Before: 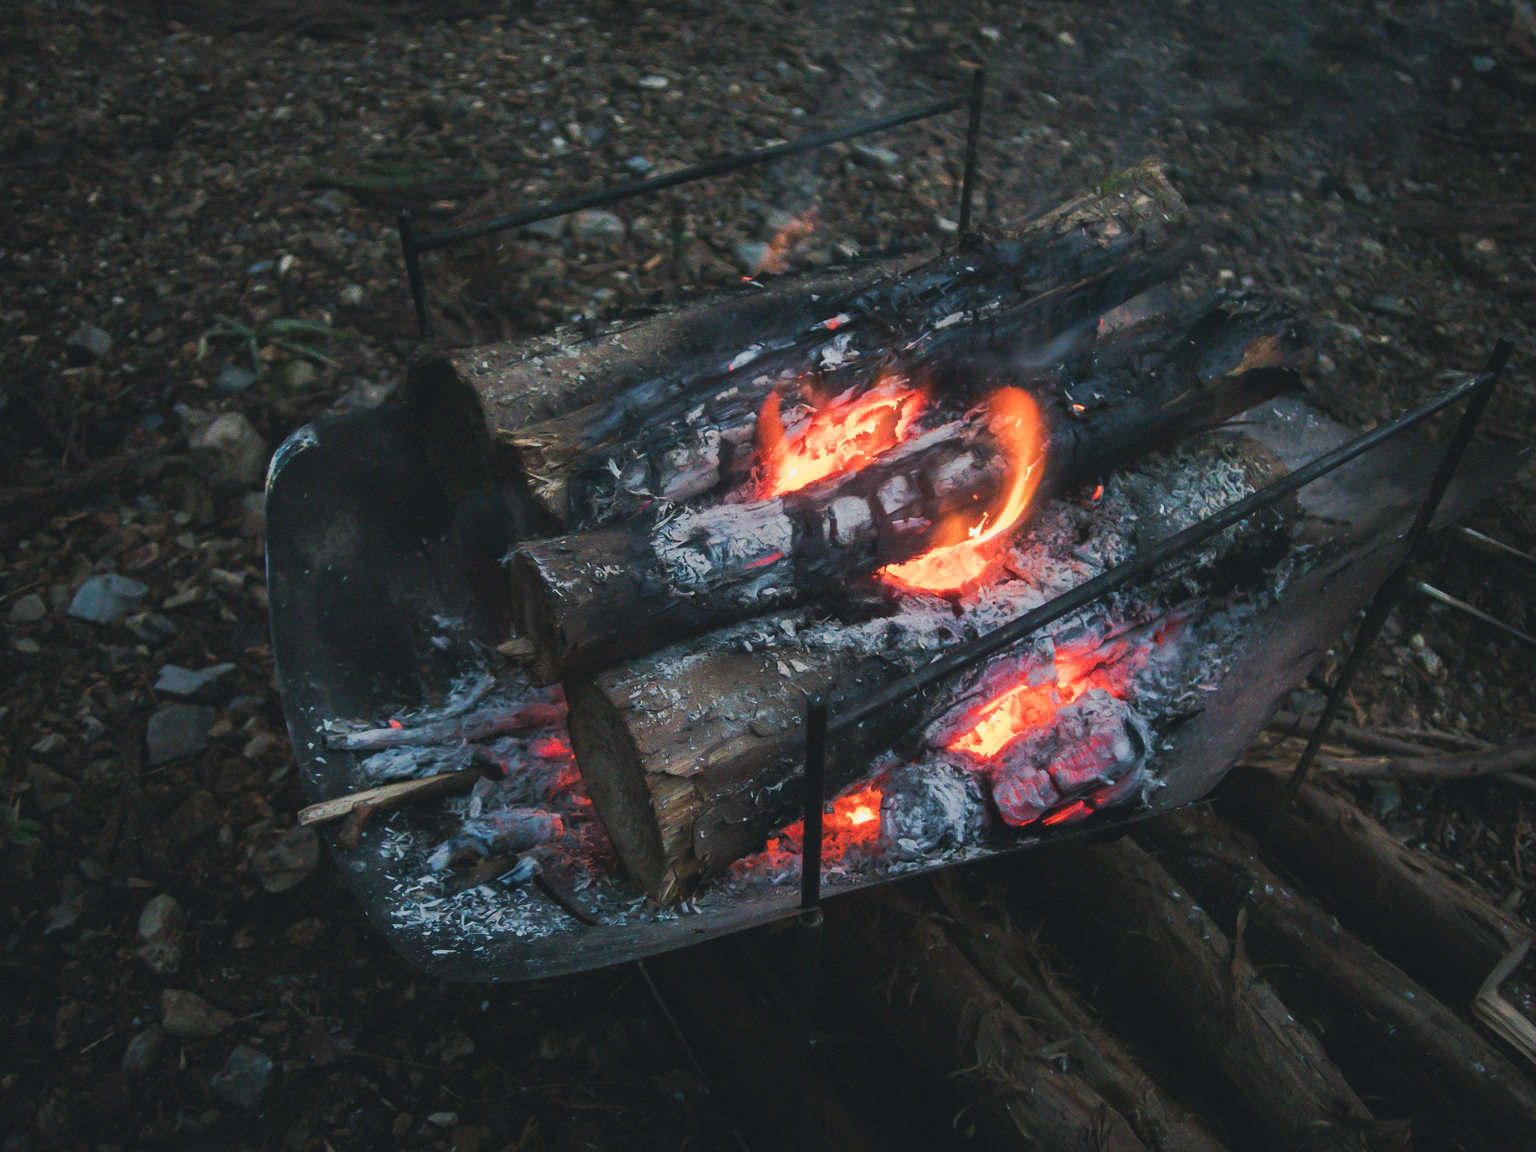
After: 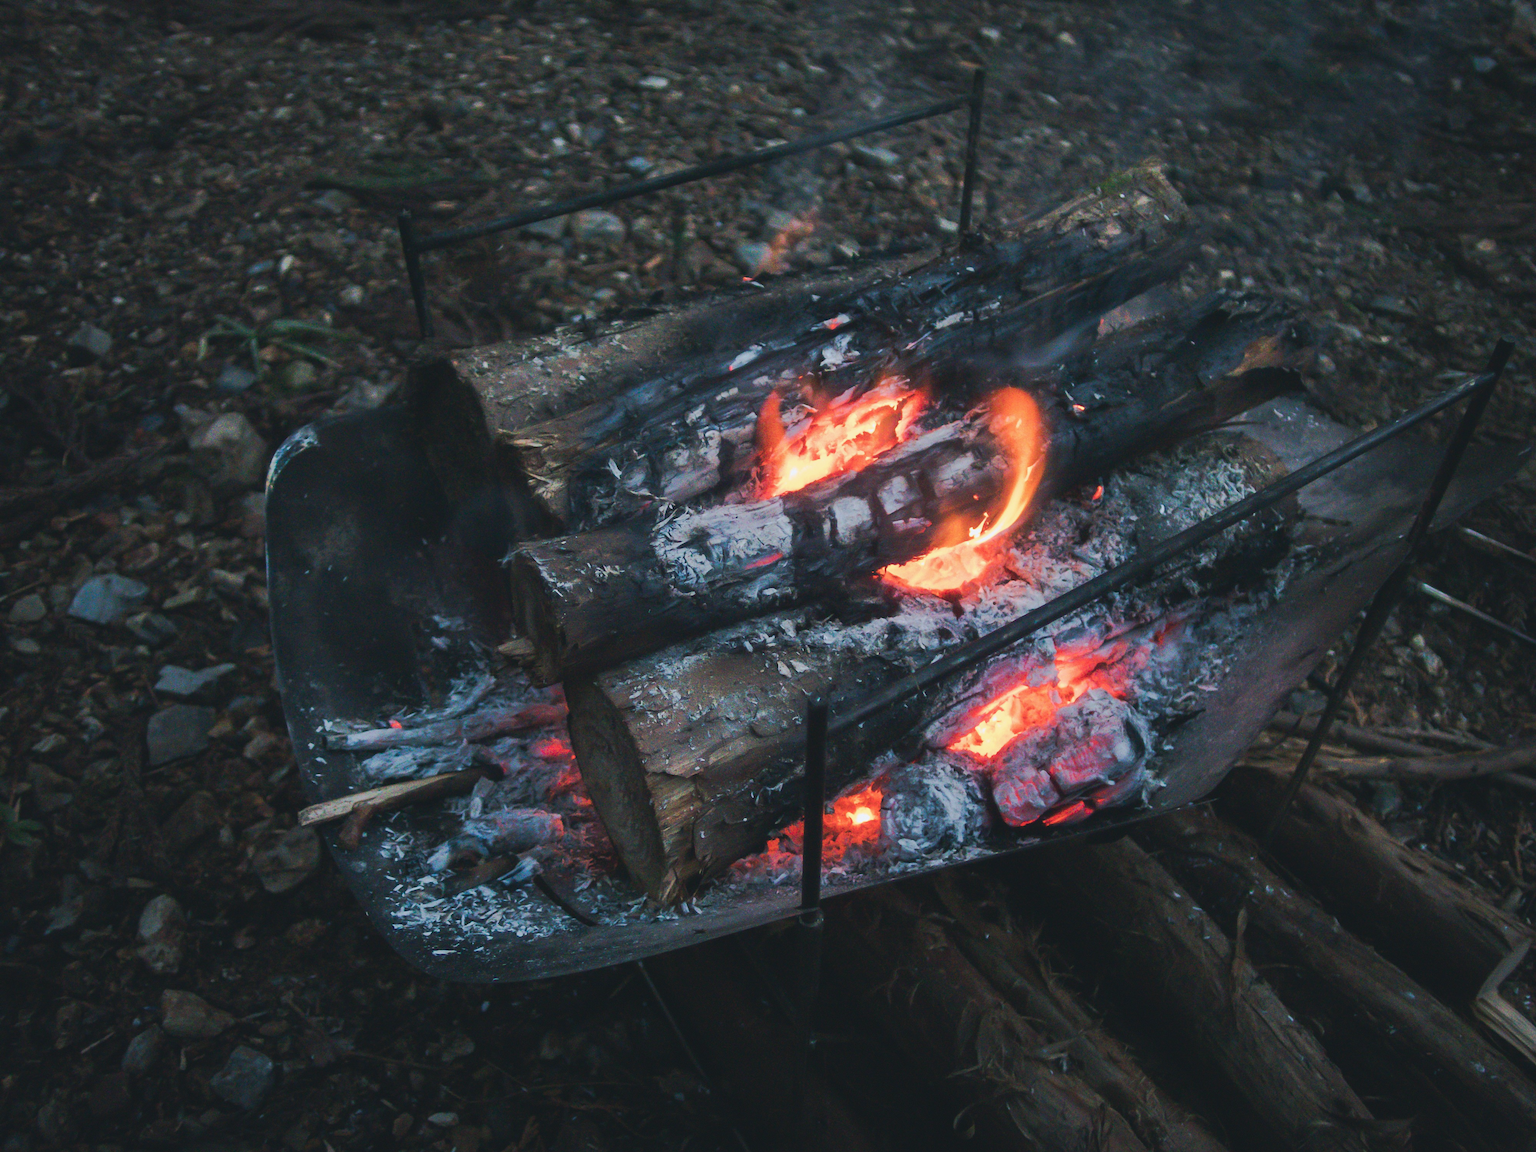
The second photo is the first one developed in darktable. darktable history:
color calibration: x 0.355, y 0.367, temperature 4700.38 K
bloom: size 3%, threshold 100%, strength 0%
